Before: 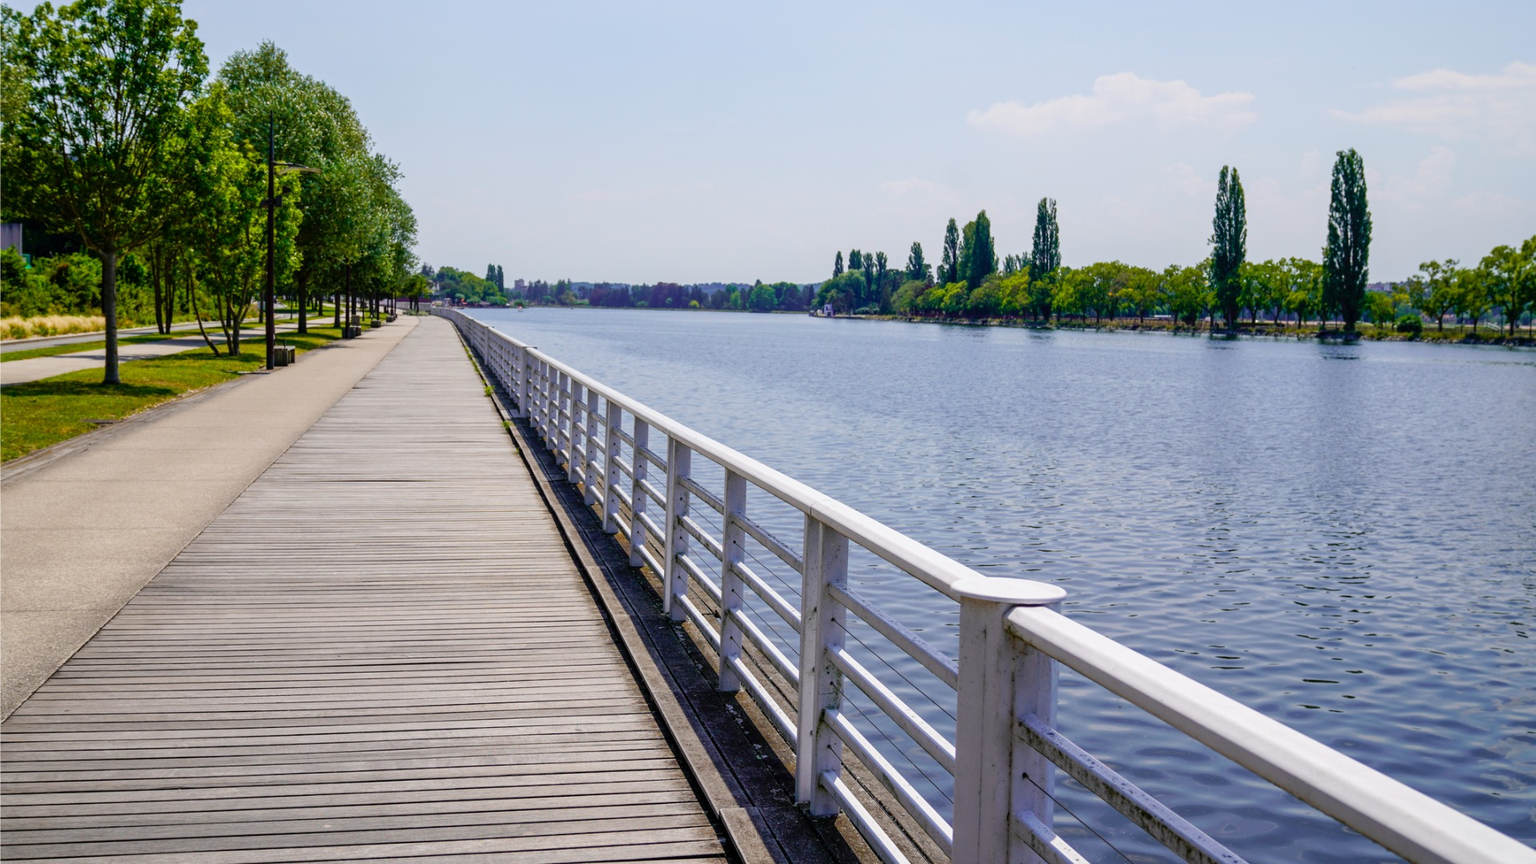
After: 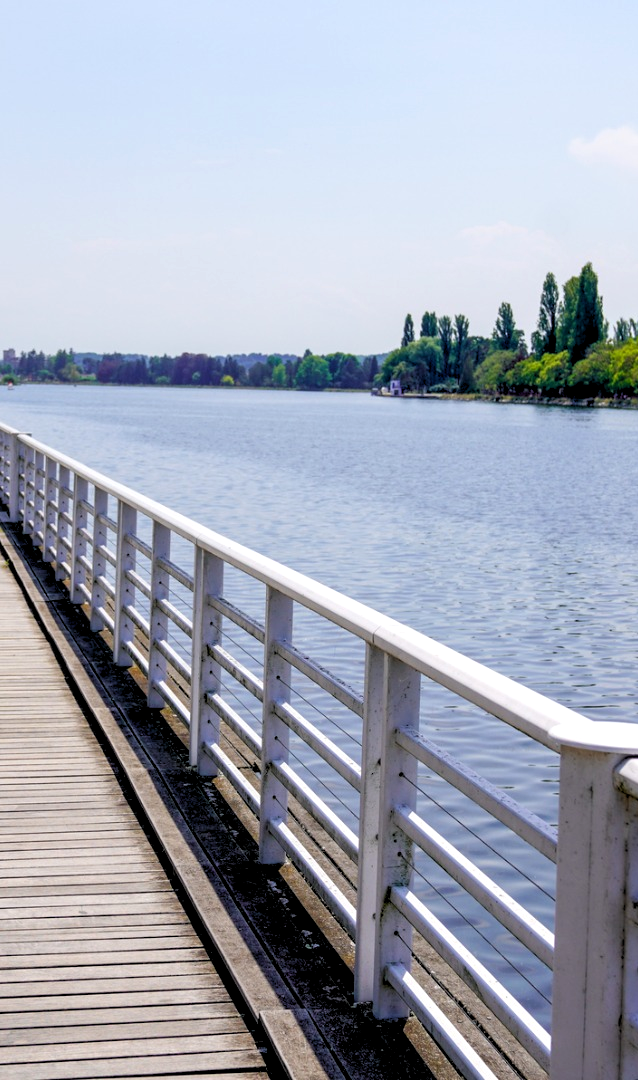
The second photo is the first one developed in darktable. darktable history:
rgb levels: levels [[0.01, 0.419, 0.839], [0, 0.5, 1], [0, 0.5, 1]]
crop: left 33.36%, right 33.36%
